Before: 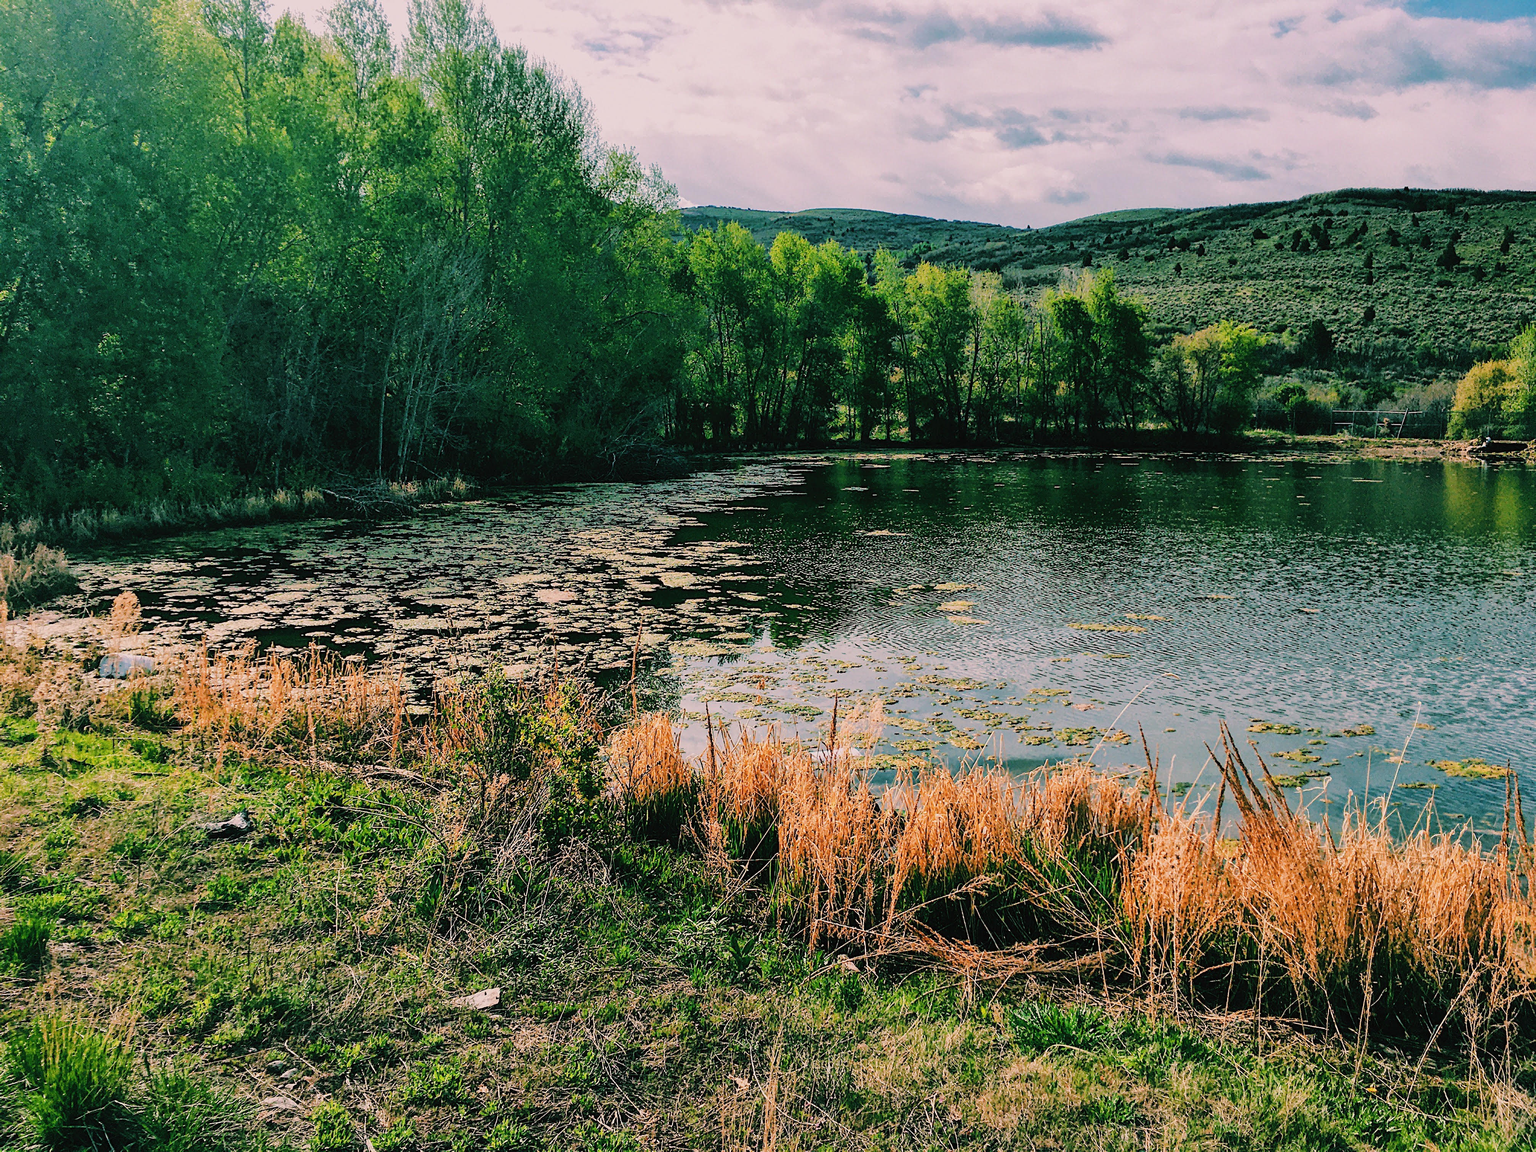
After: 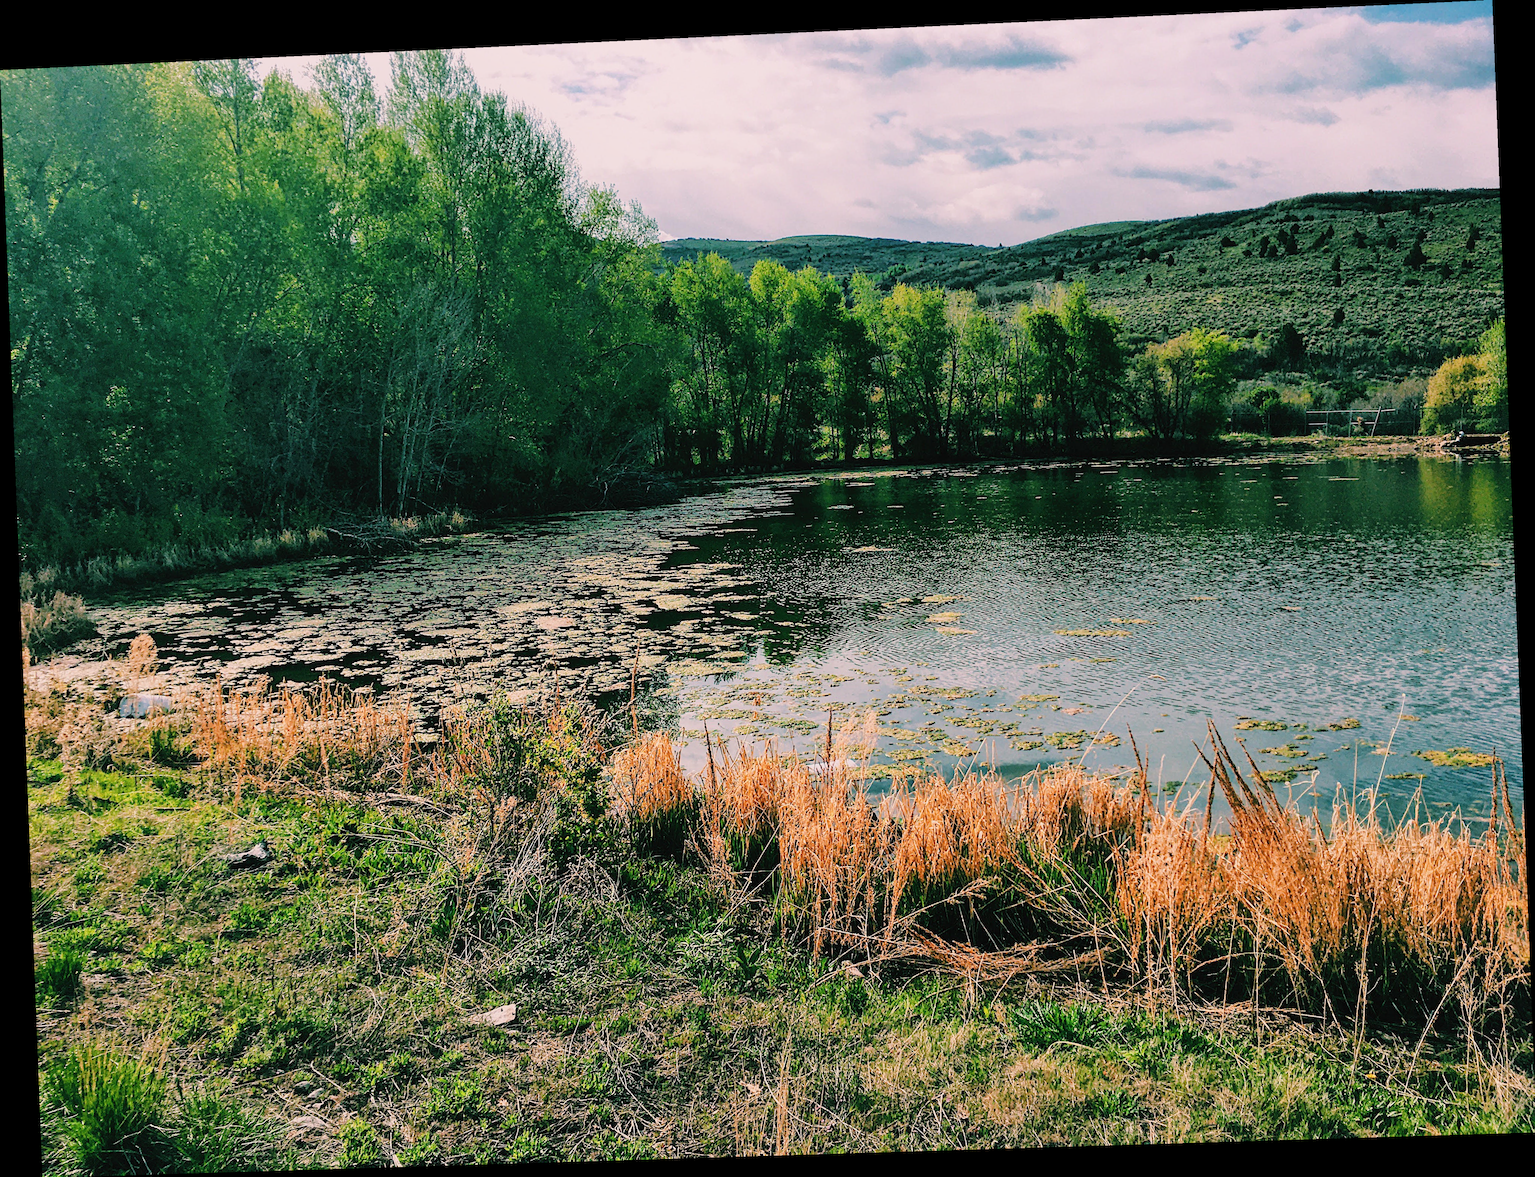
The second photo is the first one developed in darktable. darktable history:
rotate and perspective: rotation -2.22°, lens shift (horizontal) -0.022, automatic cropping off
shadows and highlights: shadows 0, highlights 40
